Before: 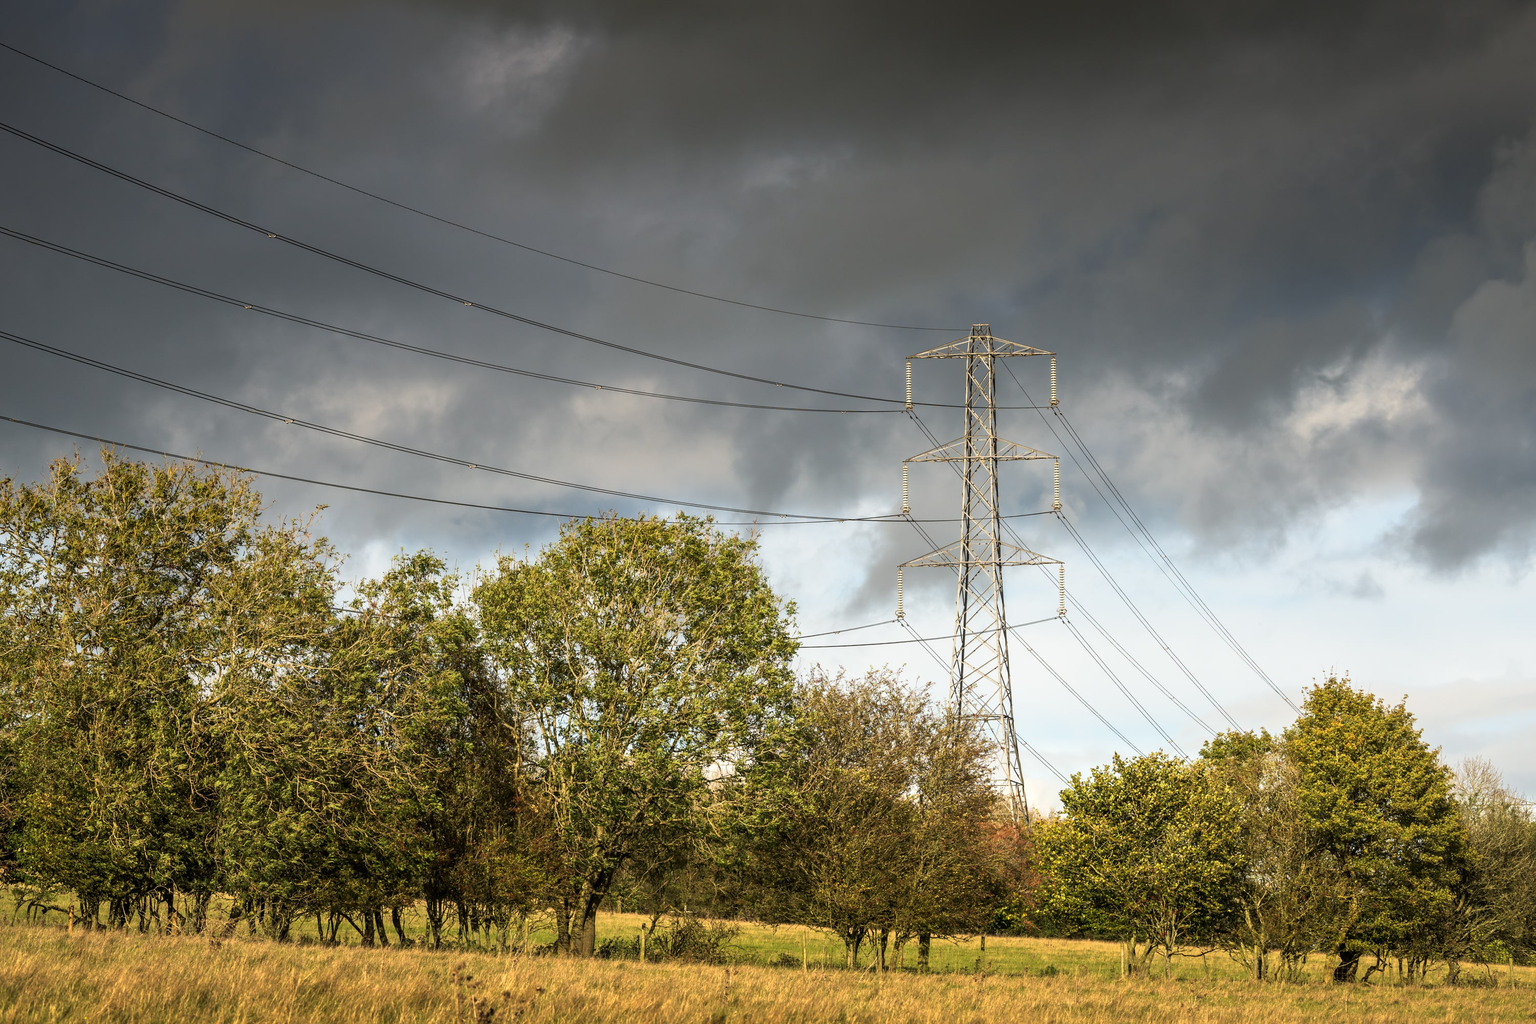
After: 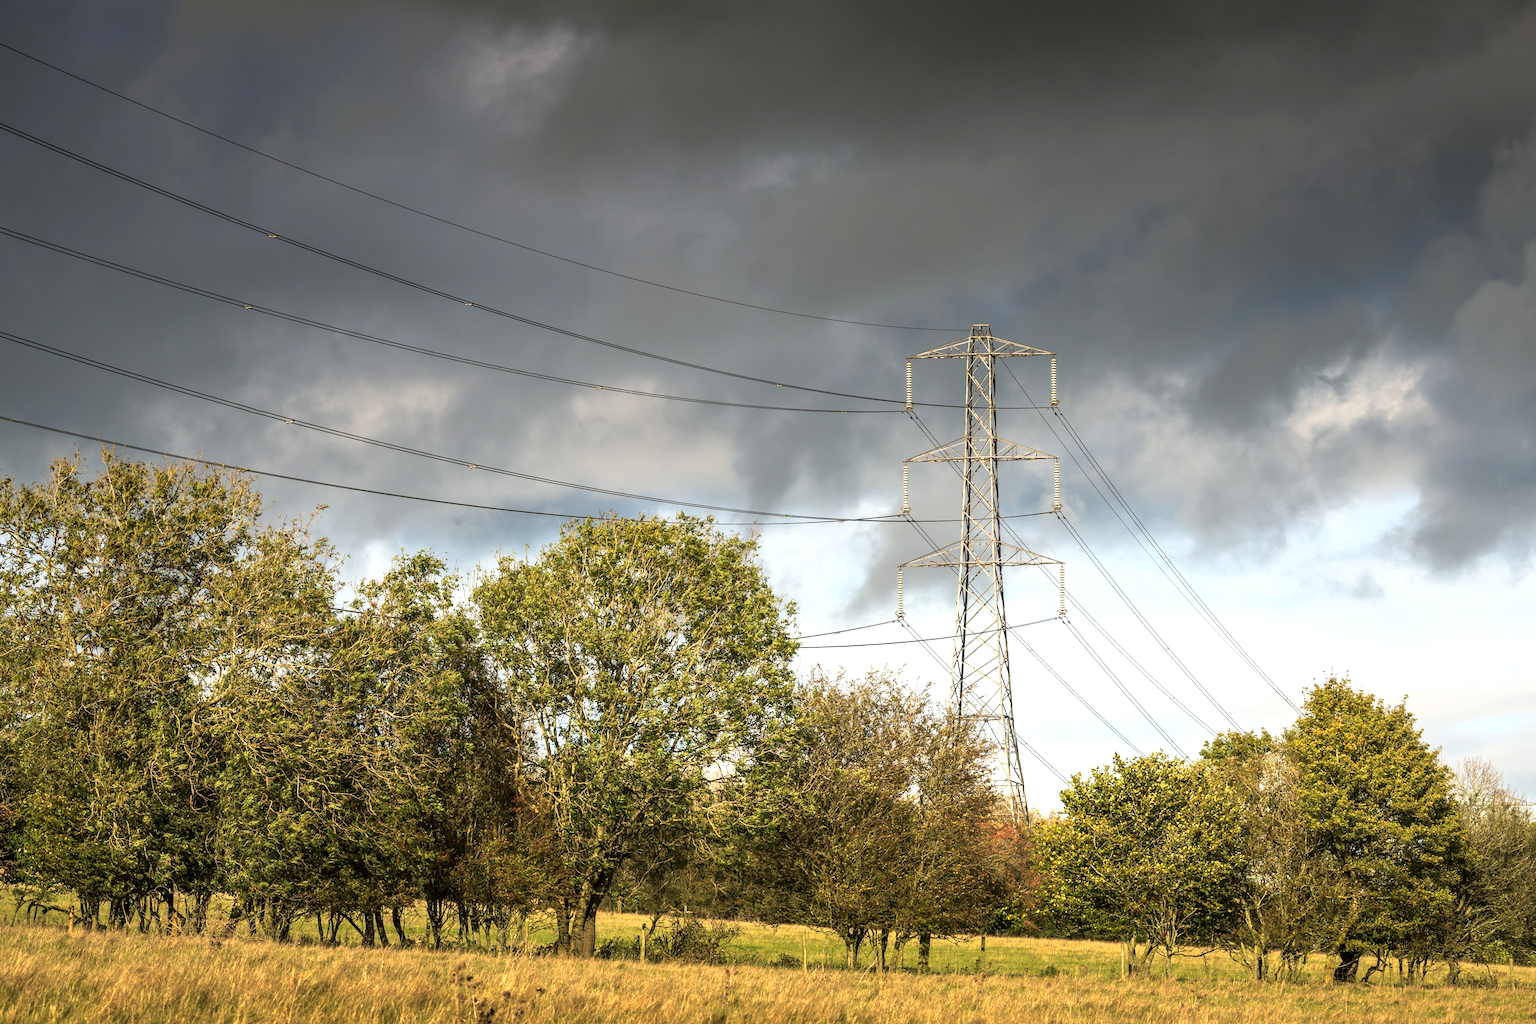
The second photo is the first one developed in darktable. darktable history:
exposure: exposure 0.3 EV, compensate highlight preservation false
